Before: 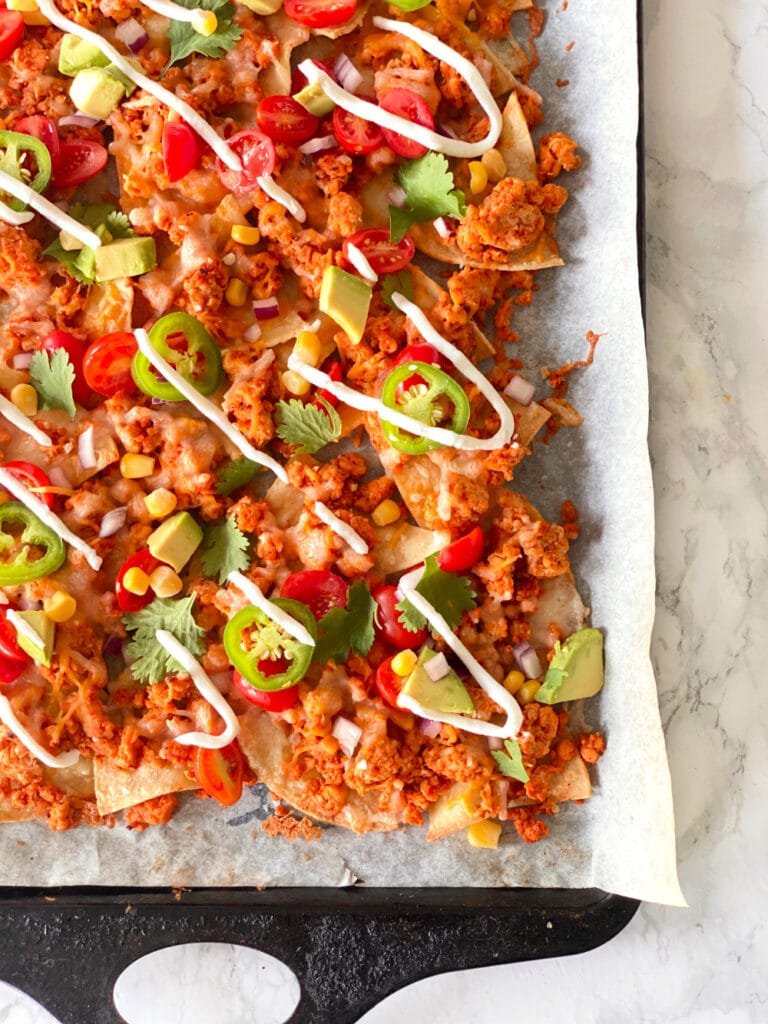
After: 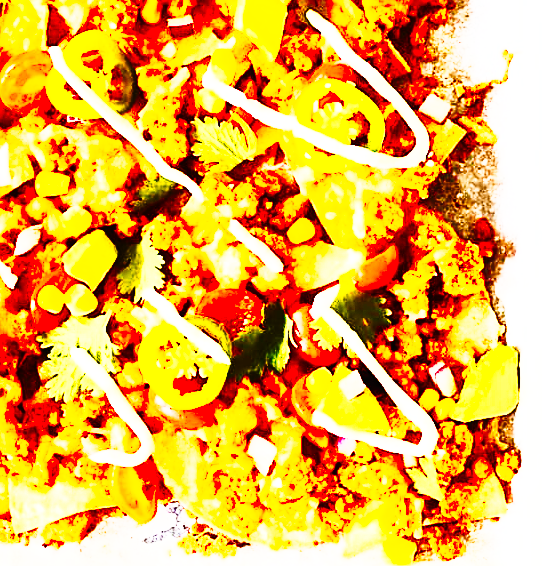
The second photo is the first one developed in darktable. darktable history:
contrast brightness saturation: contrast 0.83, brightness 0.59, saturation 0.59
crop: left 11.123%, top 27.61%, right 18.3%, bottom 17.034%
exposure: black level correction 0.001, exposure 0.5 EV, compensate exposure bias true, compensate highlight preservation false
sharpen: on, module defaults
color balance rgb: perceptual saturation grading › global saturation 20%, perceptual saturation grading › highlights -25%, perceptual saturation grading › shadows 50%
tone curve: curves: ch0 [(0, 0) (0.003, 0.005) (0.011, 0.008) (0.025, 0.01) (0.044, 0.014) (0.069, 0.017) (0.1, 0.022) (0.136, 0.028) (0.177, 0.037) (0.224, 0.049) (0.277, 0.091) (0.335, 0.168) (0.399, 0.292) (0.468, 0.463) (0.543, 0.637) (0.623, 0.792) (0.709, 0.903) (0.801, 0.963) (0.898, 0.985) (1, 1)], preserve colors none
white balance: emerald 1
